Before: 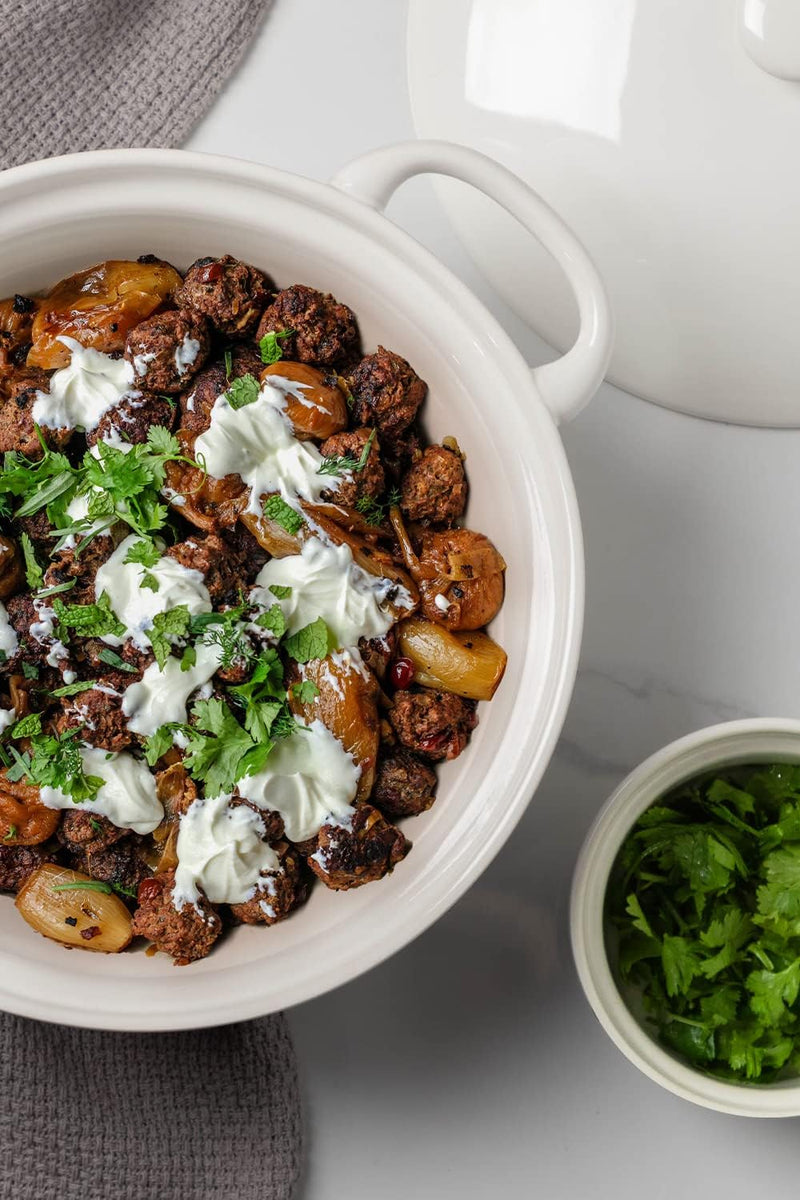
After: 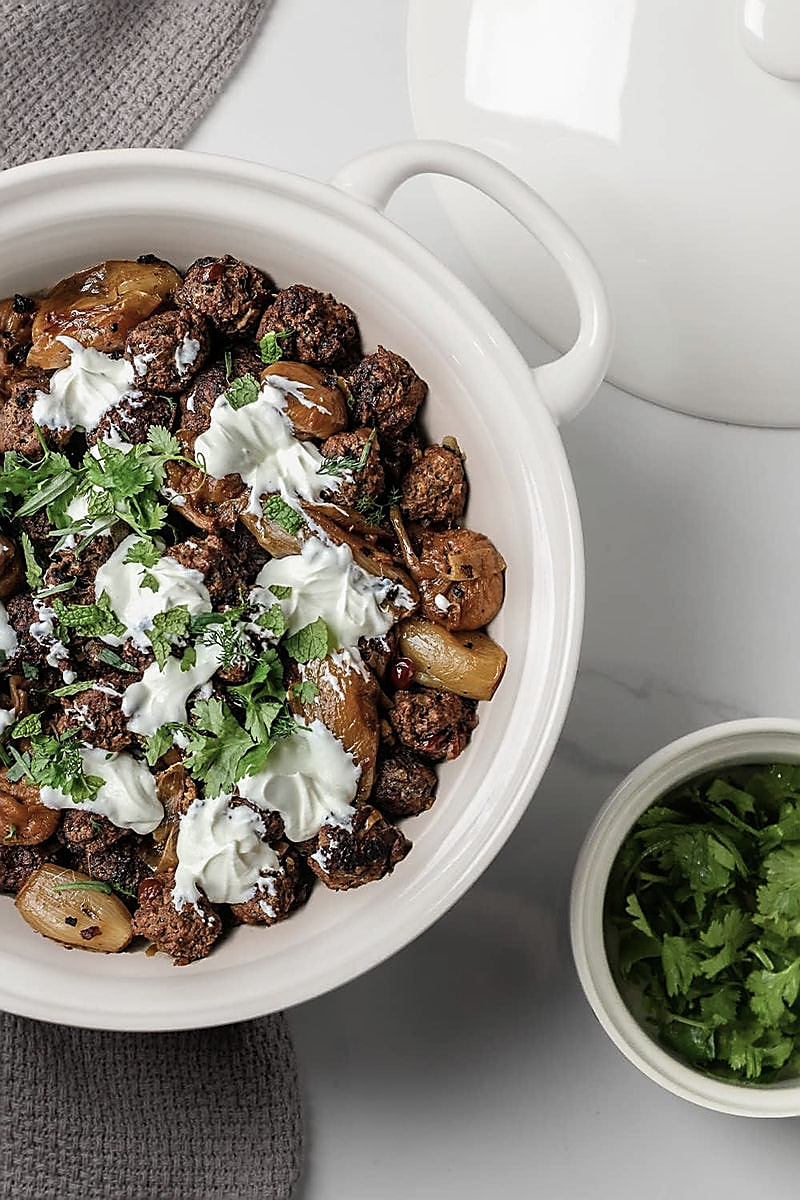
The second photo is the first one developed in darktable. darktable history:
sharpen: radius 1.39, amount 1.253, threshold 0.828
contrast brightness saturation: contrast 0.095, saturation -0.28
